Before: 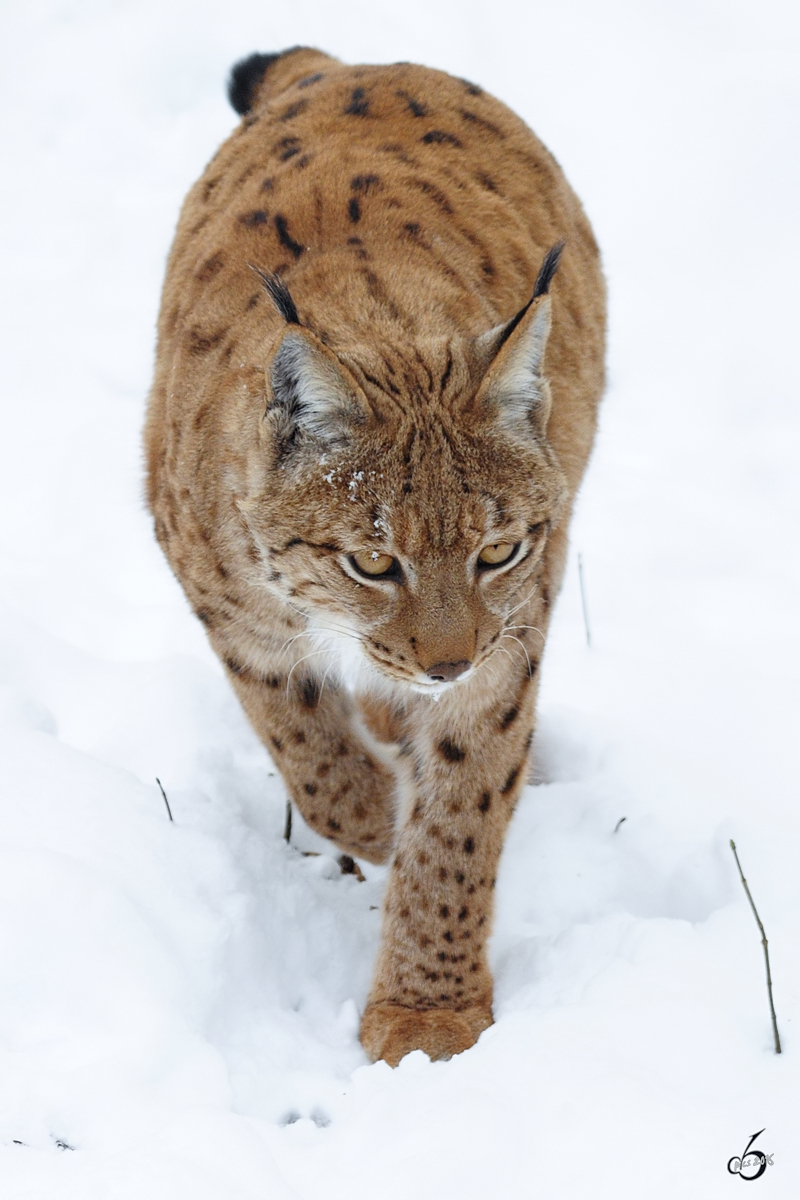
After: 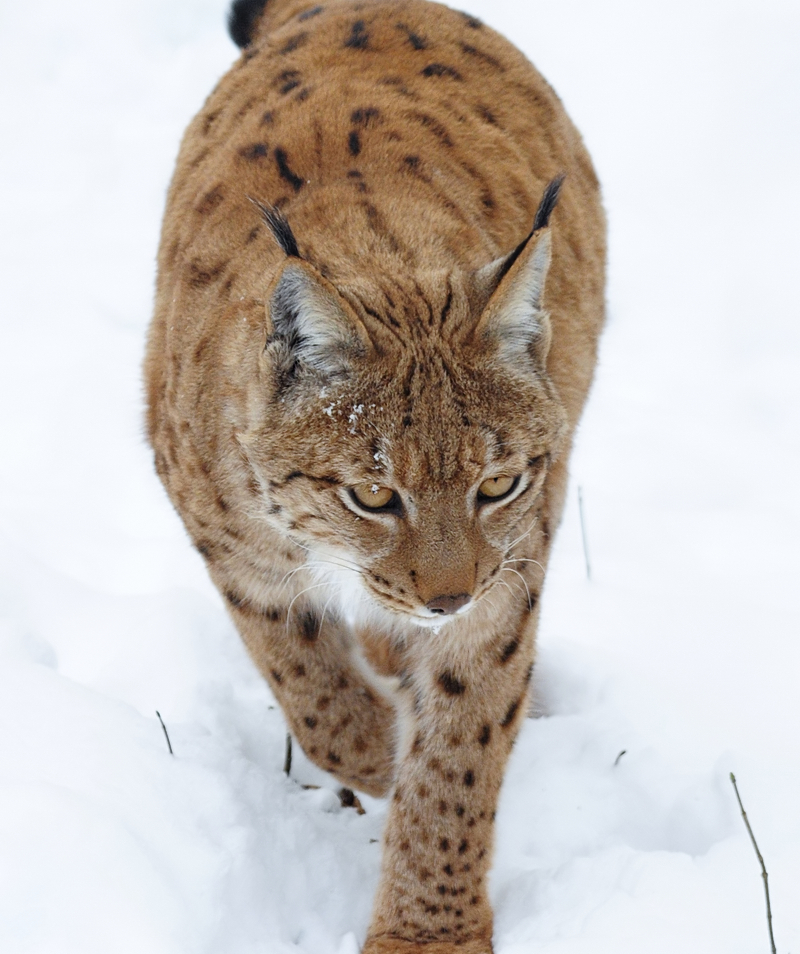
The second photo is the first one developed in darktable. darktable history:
crop and rotate: top 5.649%, bottom 14.827%
